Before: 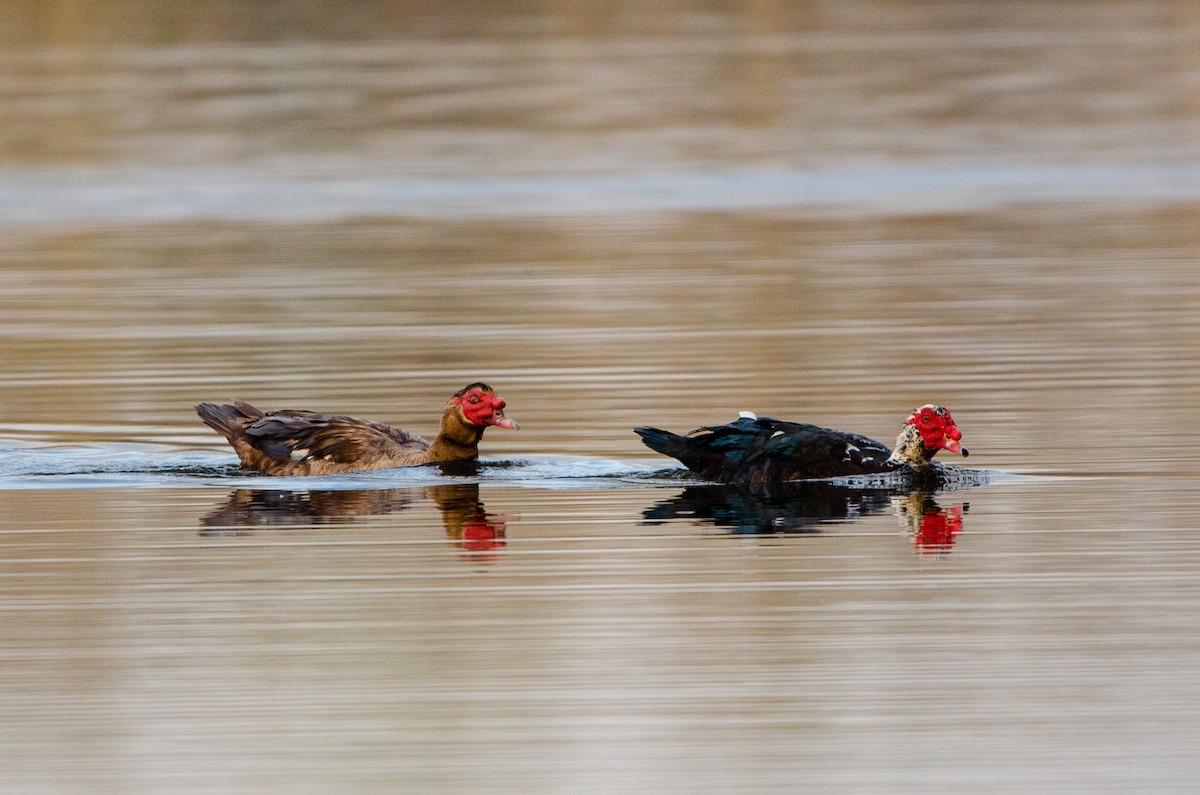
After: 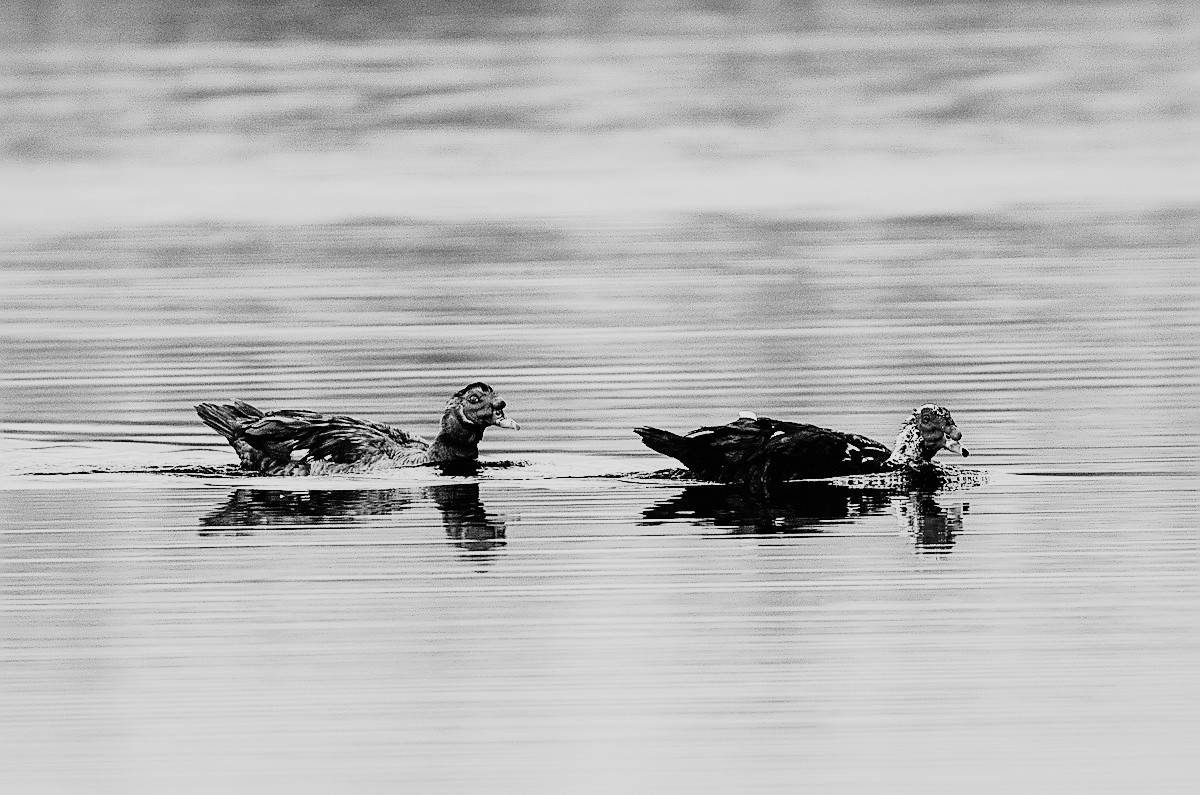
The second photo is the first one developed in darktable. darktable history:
shadows and highlights: shadows -20.13, white point adjustment -2.15, highlights -35.12
sharpen: radius 1.413, amount 1.243, threshold 0.655
contrast brightness saturation: contrast 0.382, brightness 0.521
tone curve: curves: ch0 [(0, 0) (0.049, 0.01) (0.154, 0.081) (0.491, 0.56) (0.739, 0.794) (0.992, 0.937)]; ch1 [(0, 0) (0.172, 0.123) (0.317, 0.272) (0.401, 0.422) (0.499, 0.497) (0.531, 0.54) (0.615, 0.603) (0.741, 0.783) (1, 1)]; ch2 [(0, 0) (0.411, 0.424) (0.462, 0.464) (0.502, 0.489) (0.544, 0.551) (0.686, 0.638) (1, 1)], preserve colors none
color calibration: output gray [0.246, 0.254, 0.501, 0], illuminant custom, x 0.344, y 0.359, temperature 5031.33 K, saturation algorithm version 1 (2020)
filmic rgb: black relative exposure -5 EV, white relative exposure 3.5 EV, hardness 3.19, contrast 1.41, highlights saturation mix -49.24%, add noise in highlights 0, preserve chrominance no, color science v3 (2019), use custom middle-gray values true, contrast in highlights soft
exposure: black level correction -0.015, exposure -0.138 EV, compensate highlight preservation false
